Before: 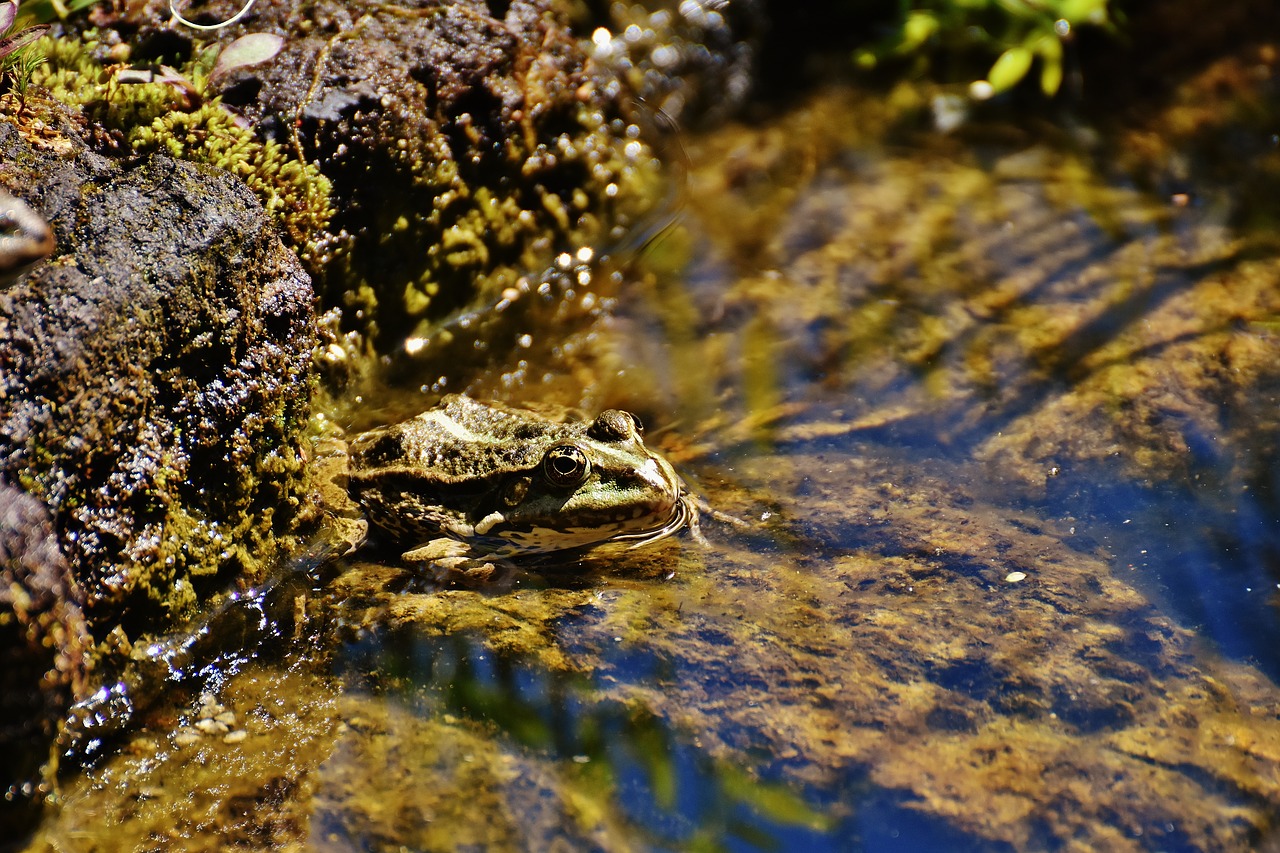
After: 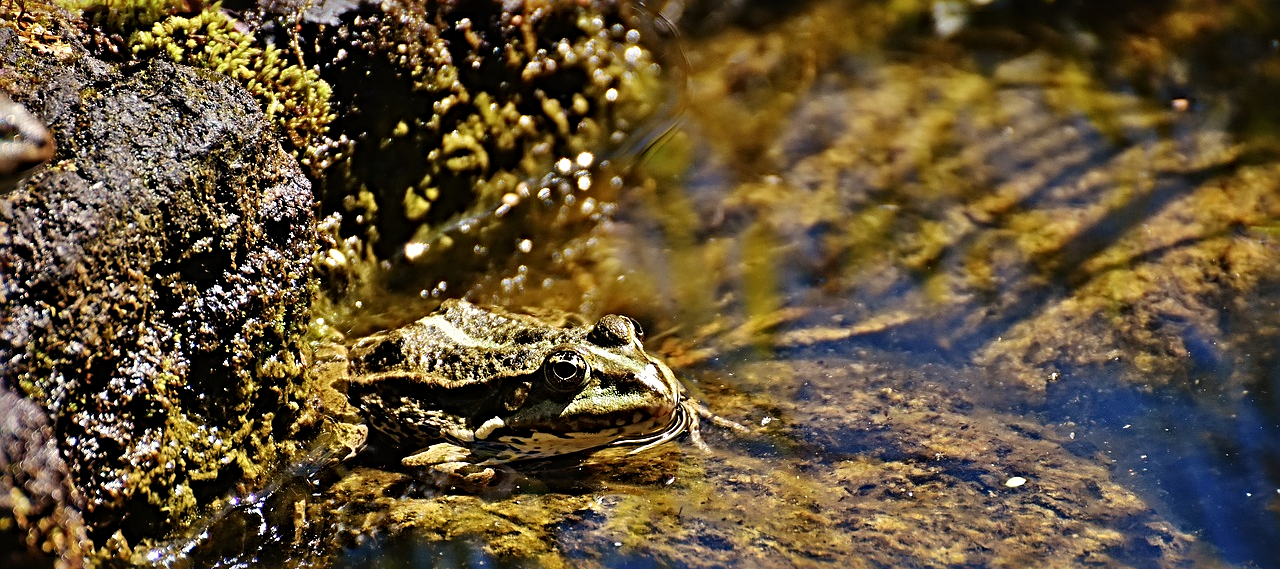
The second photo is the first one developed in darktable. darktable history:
crop: top 11.154%, bottom 22.105%
sharpen: radius 4.885
